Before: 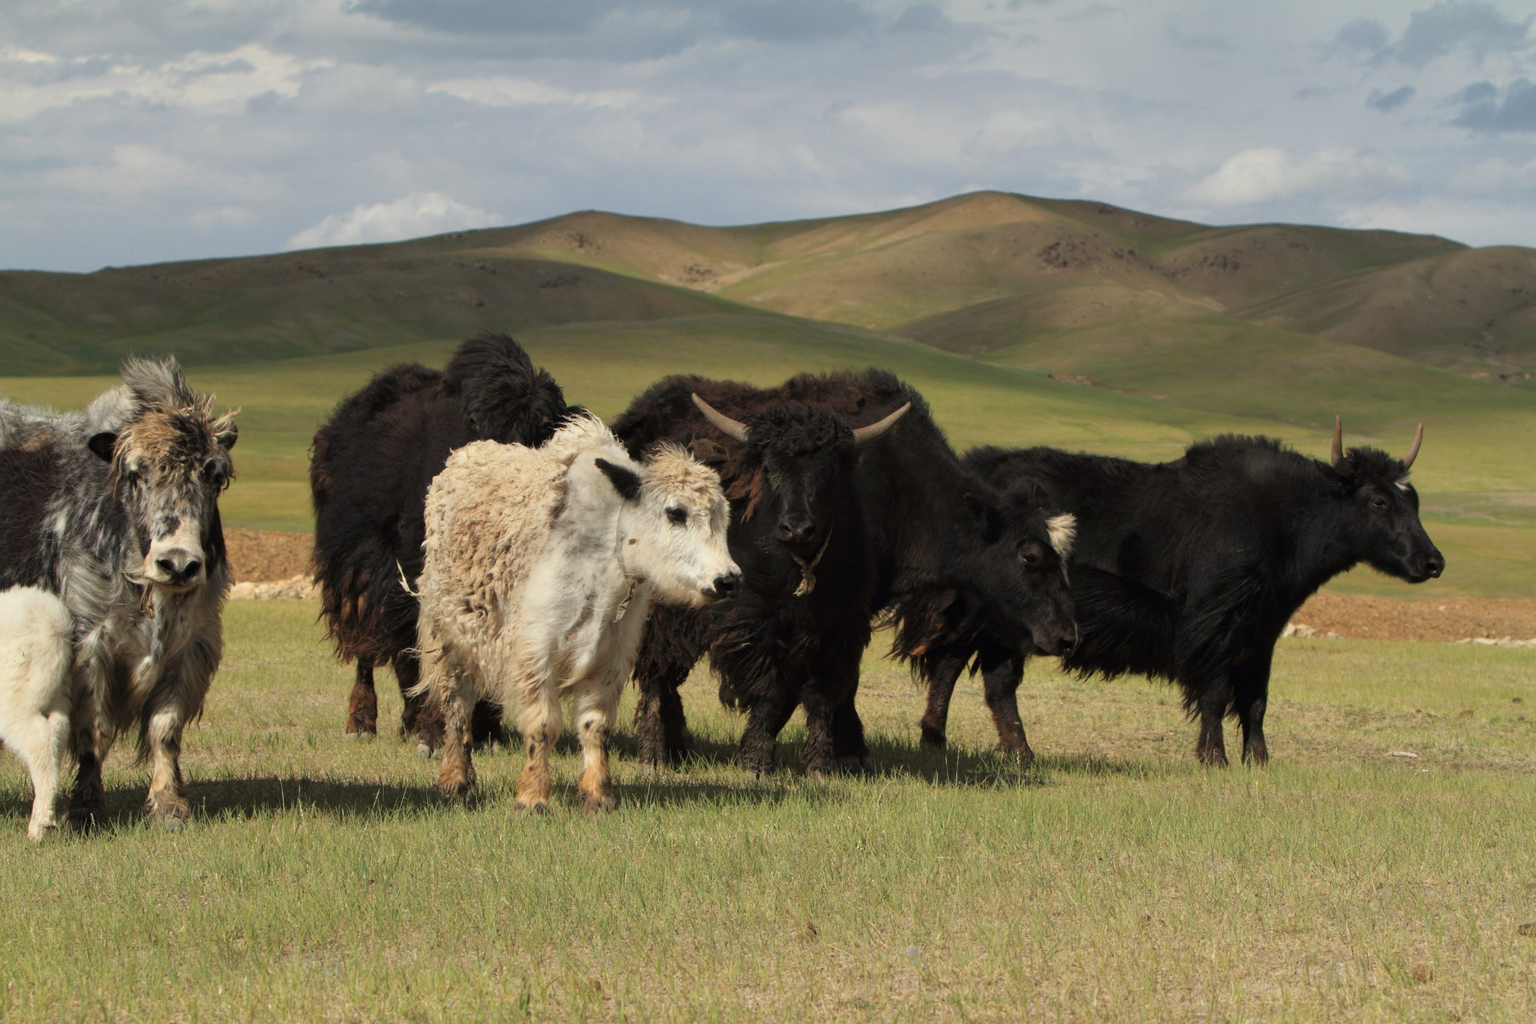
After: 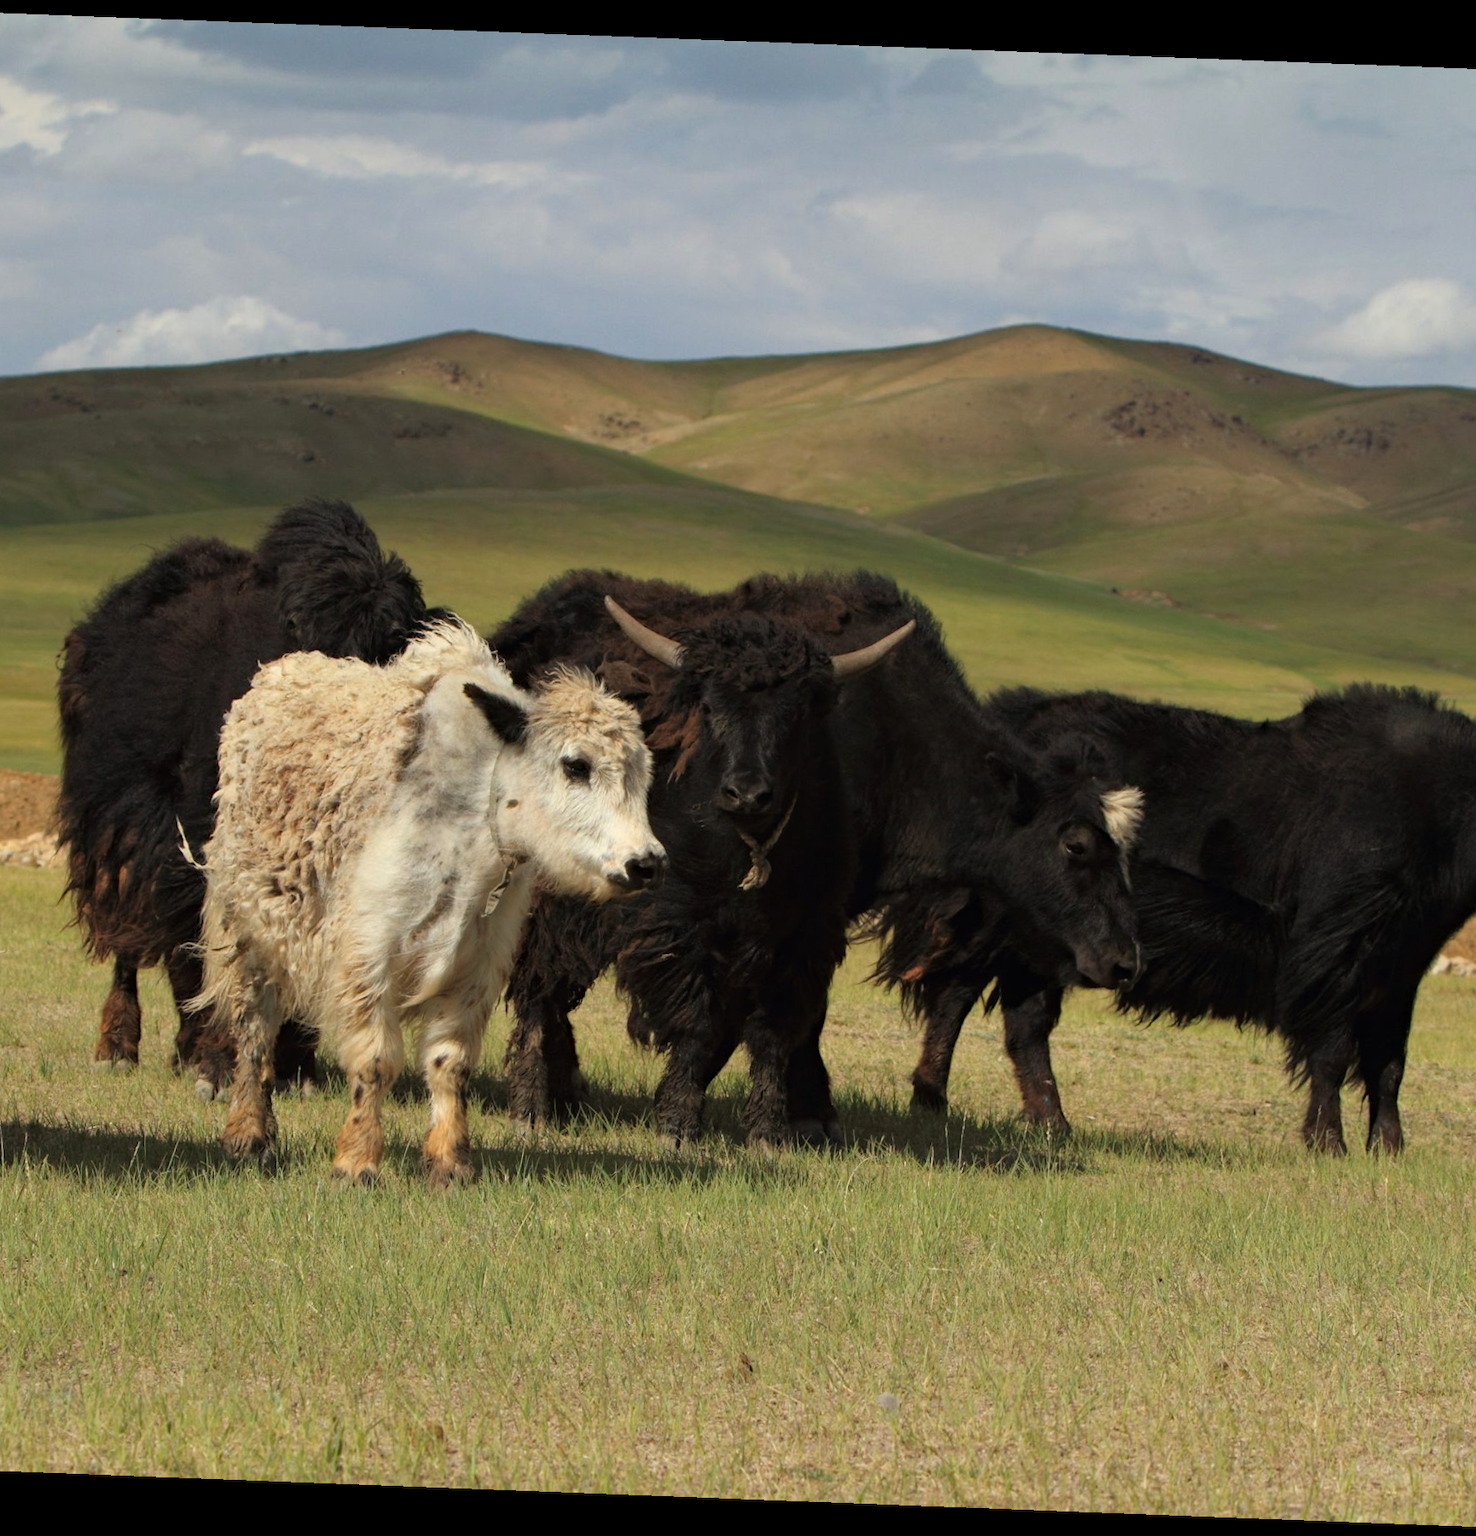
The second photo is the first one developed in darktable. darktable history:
haze removal: compatibility mode true, adaptive false
crop and rotate: left 18.442%, right 15.508%
rotate and perspective: rotation 2.17°, automatic cropping off
